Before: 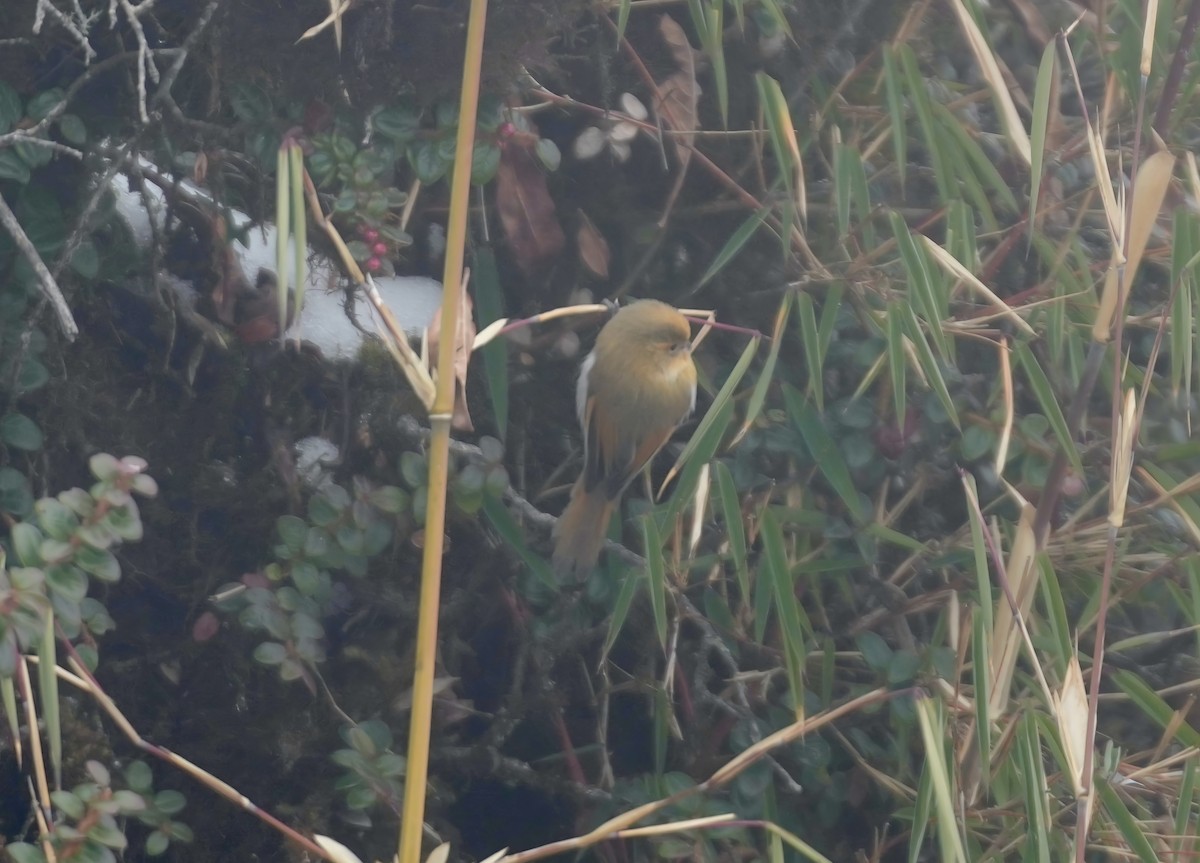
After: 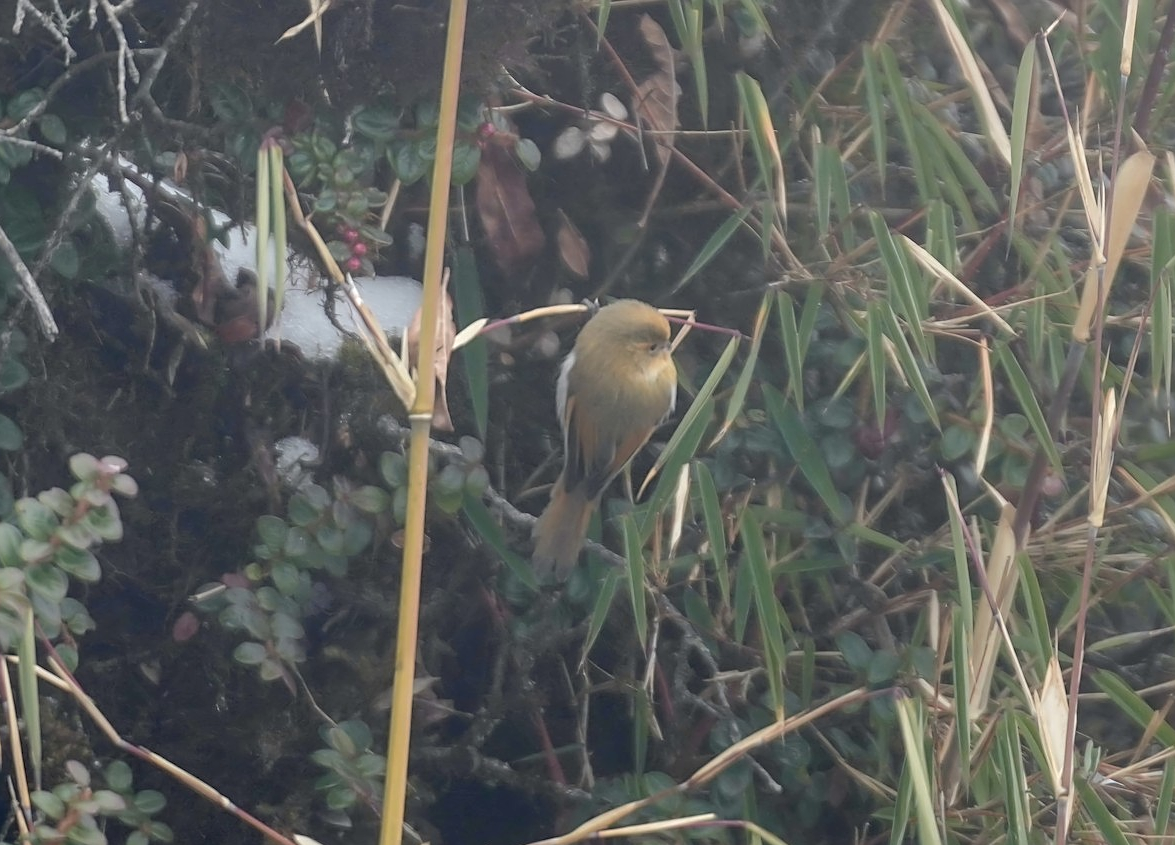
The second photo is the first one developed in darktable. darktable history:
sharpen: on, module defaults
crop: left 1.743%, right 0.268%, bottom 2.011%
local contrast: on, module defaults
